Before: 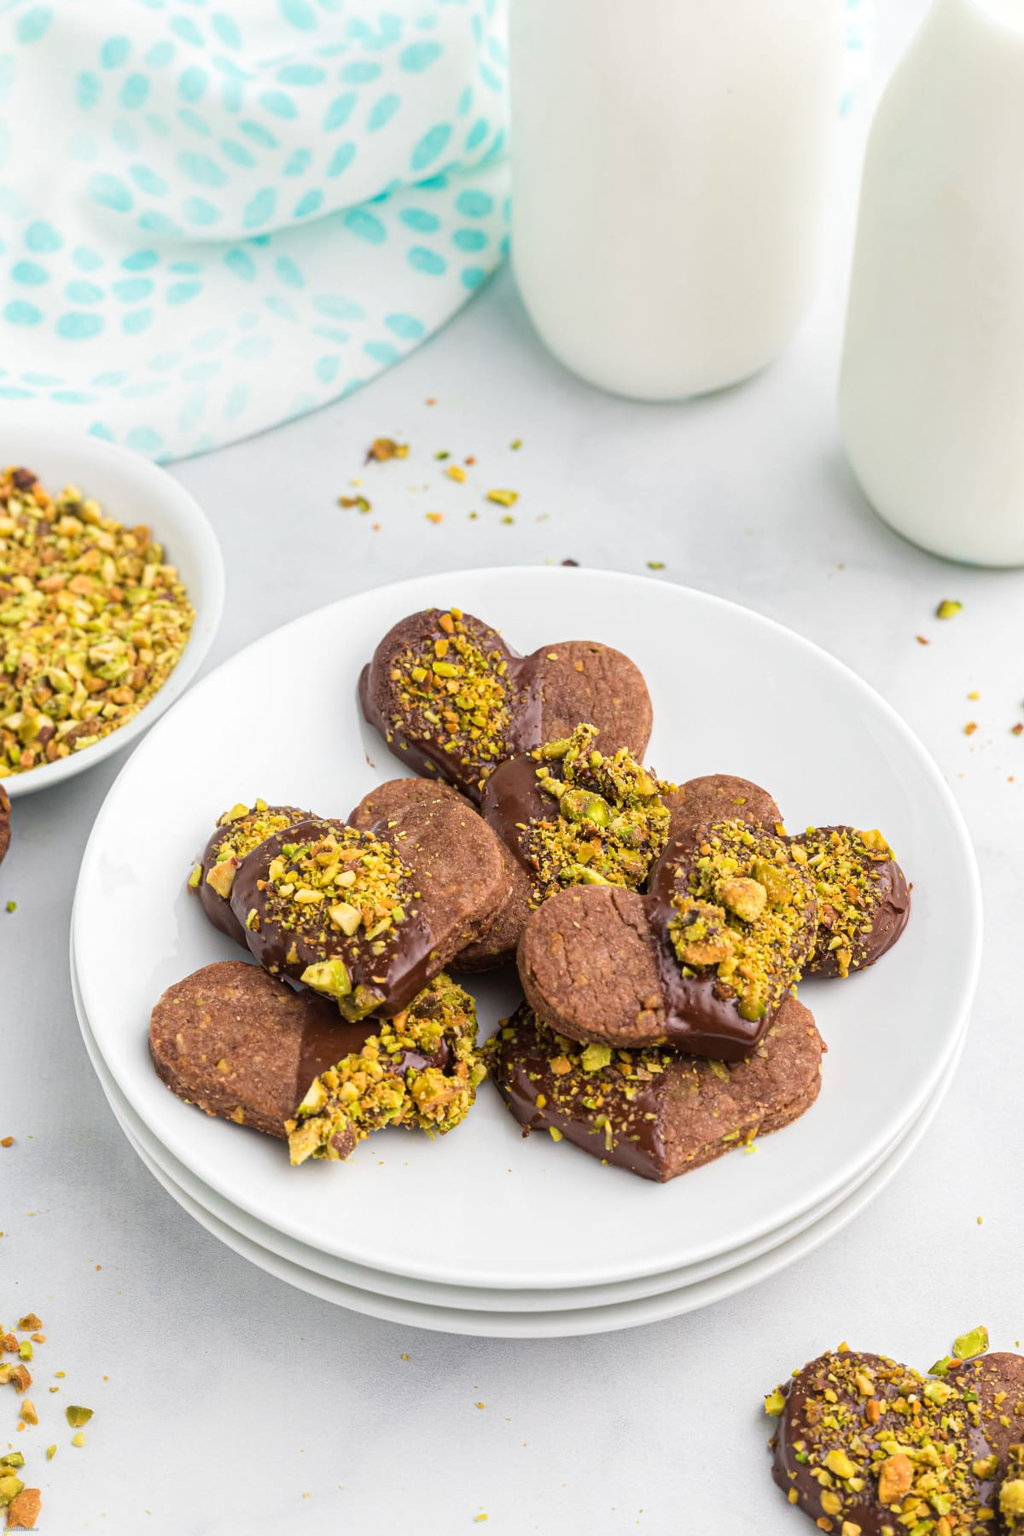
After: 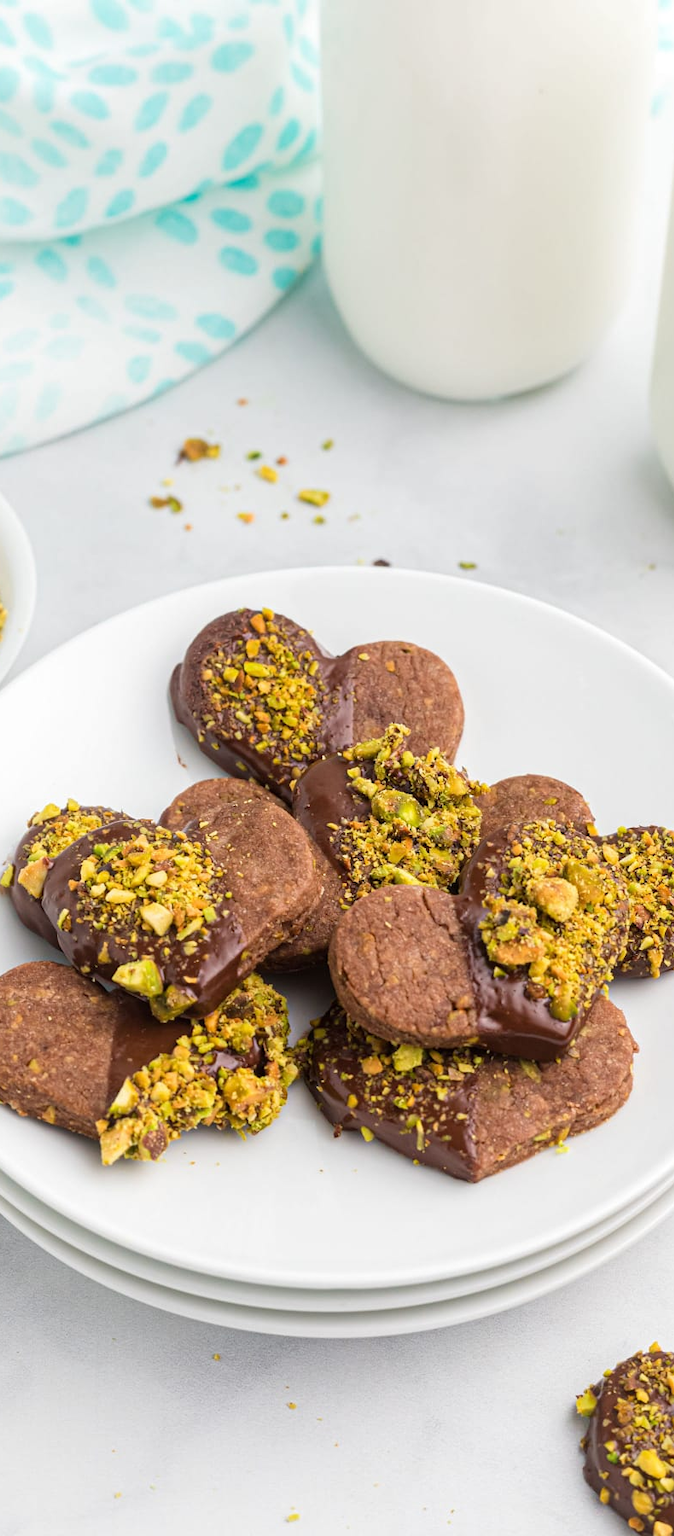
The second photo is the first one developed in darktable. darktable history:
crop and rotate: left 18.473%, right 15.581%
